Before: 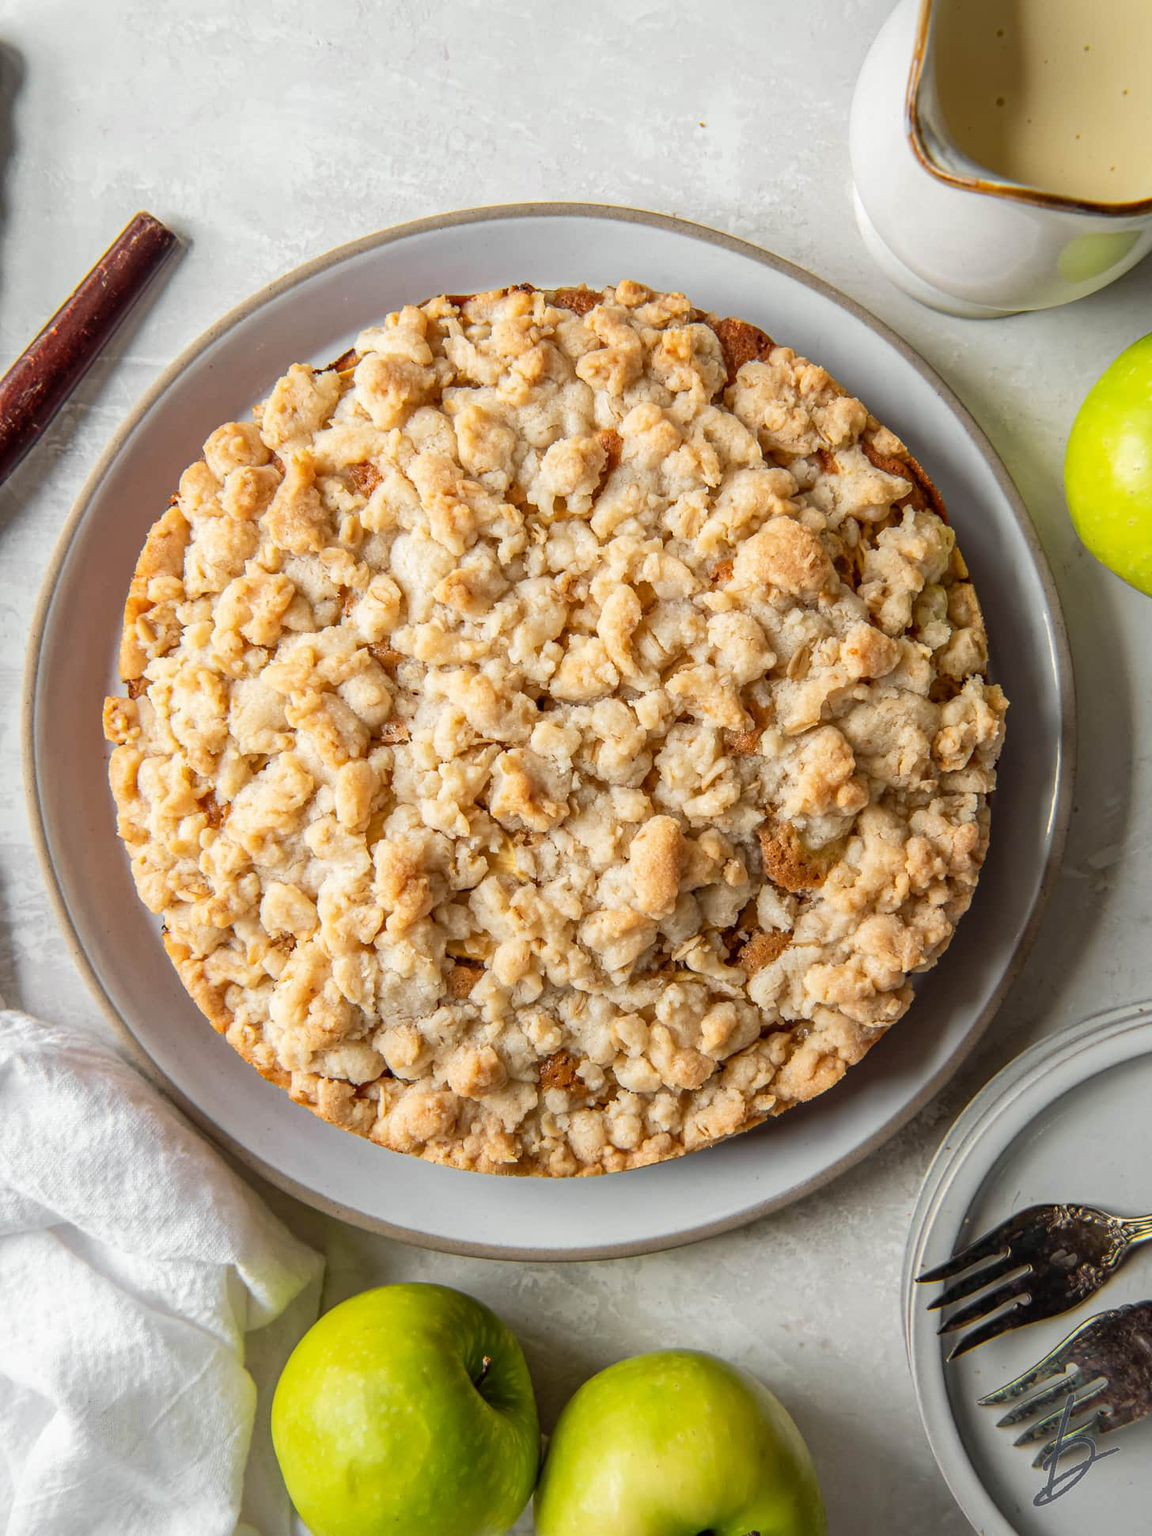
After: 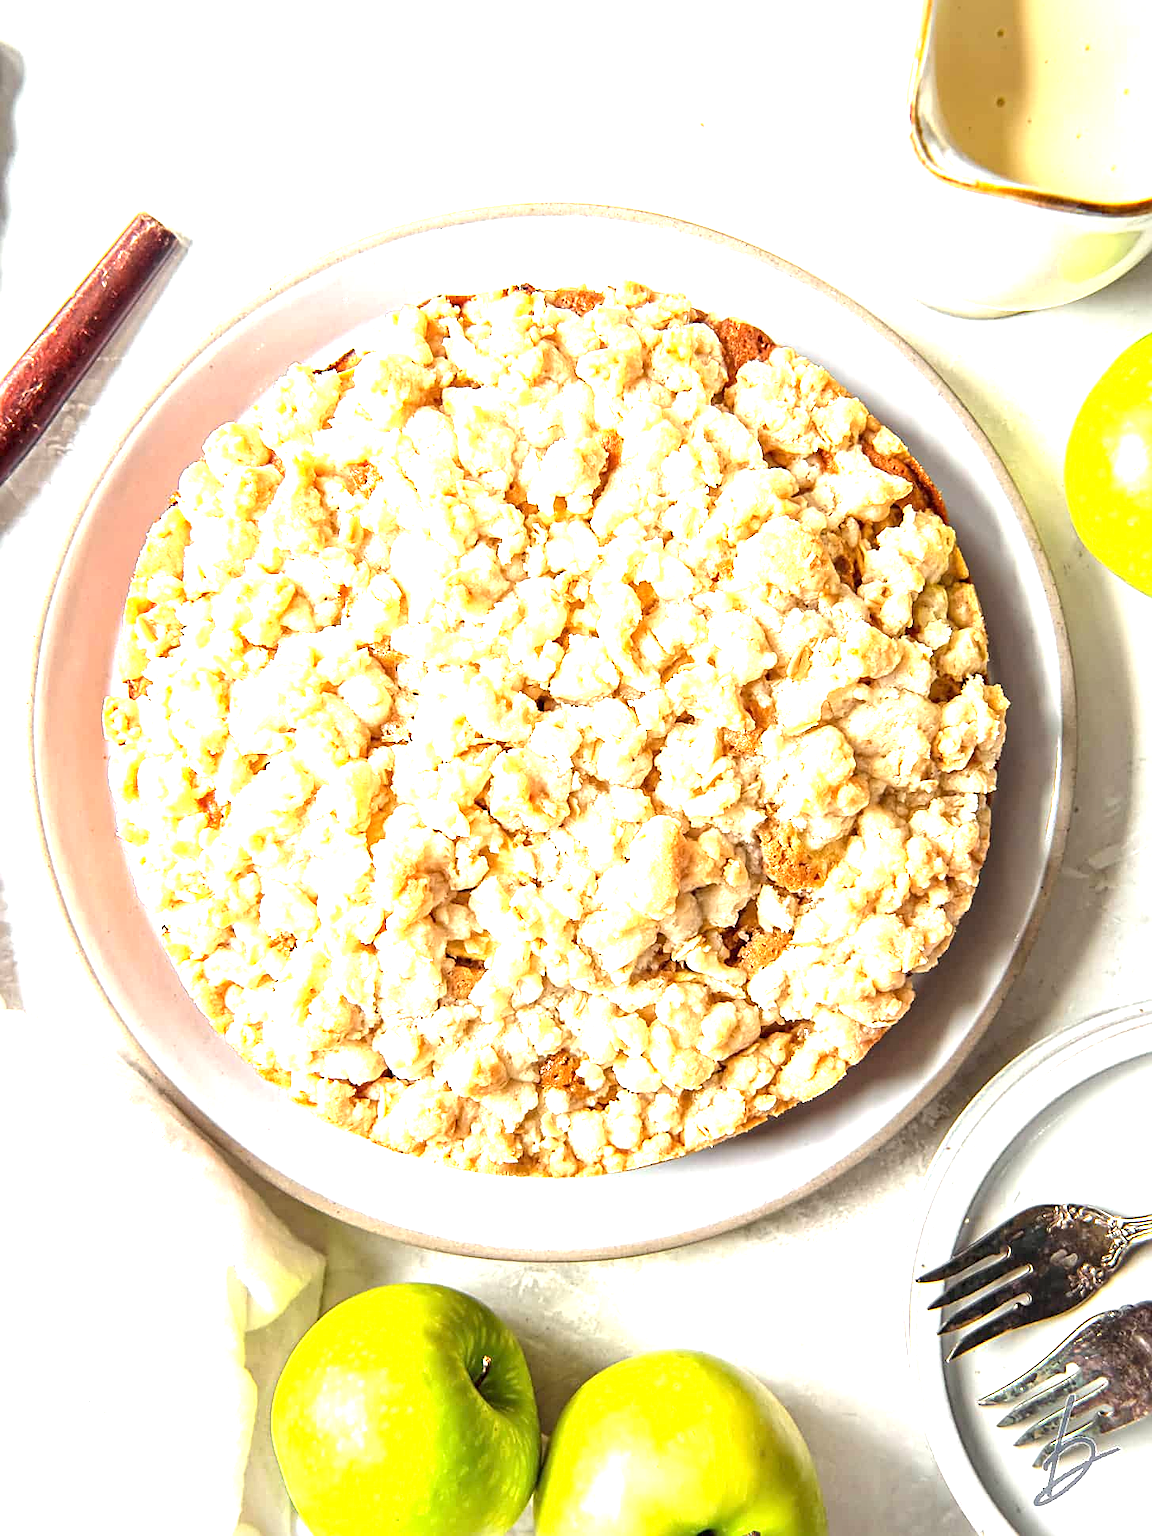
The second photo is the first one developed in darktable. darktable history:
exposure: exposure 1.999 EV, compensate exposure bias true, compensate highlight preservation false
sharpen: on, module defaults
